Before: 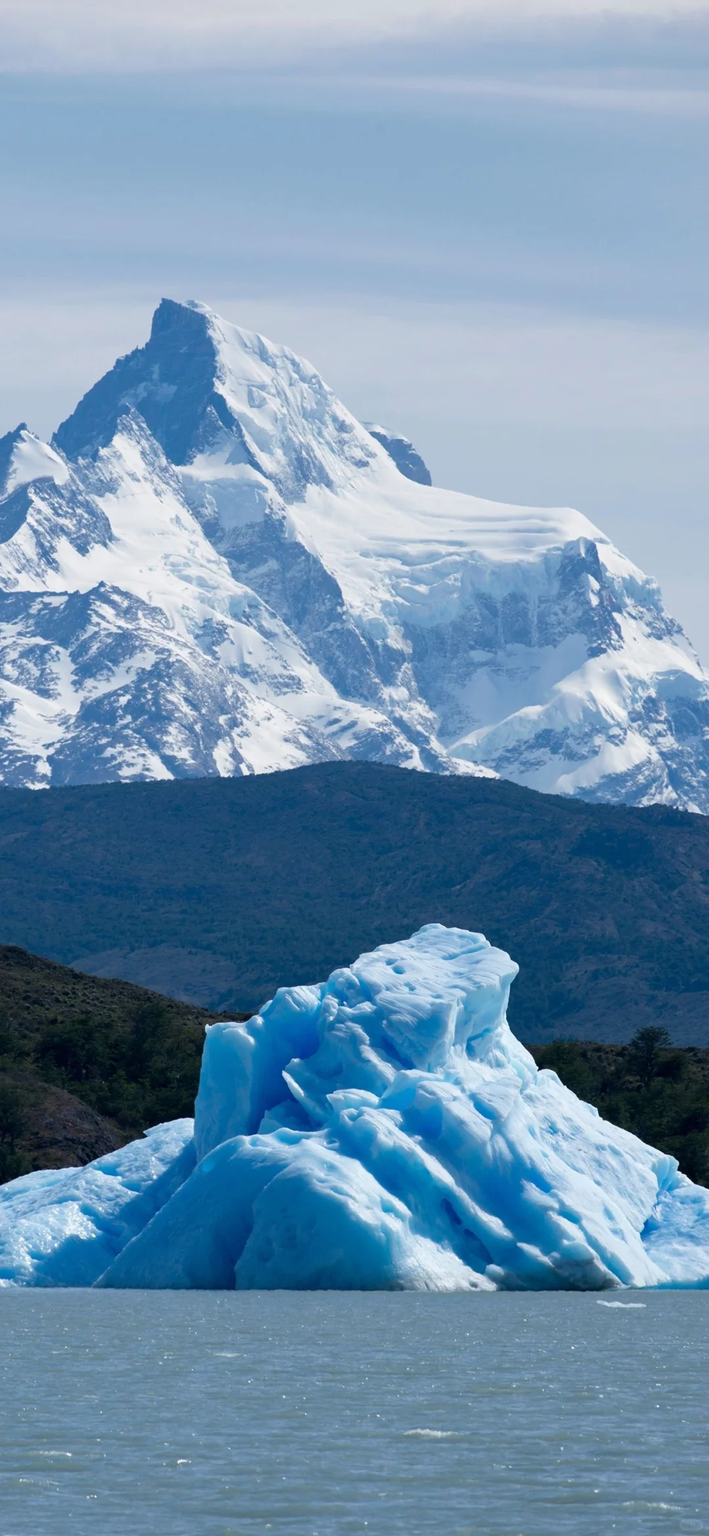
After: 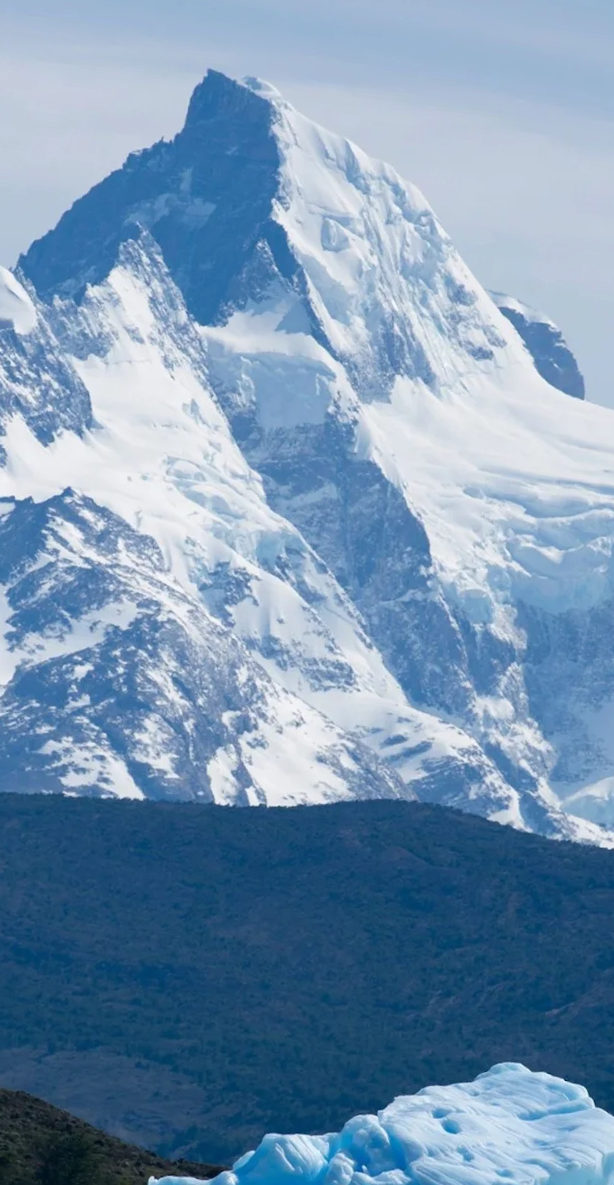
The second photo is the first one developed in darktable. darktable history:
tone equalizer: mask exposure compensation -0.498 EV
crop and rotate: angle -6.46°, left 2.014%, top 7.022%, right 27.545%, bottom 30.329%
